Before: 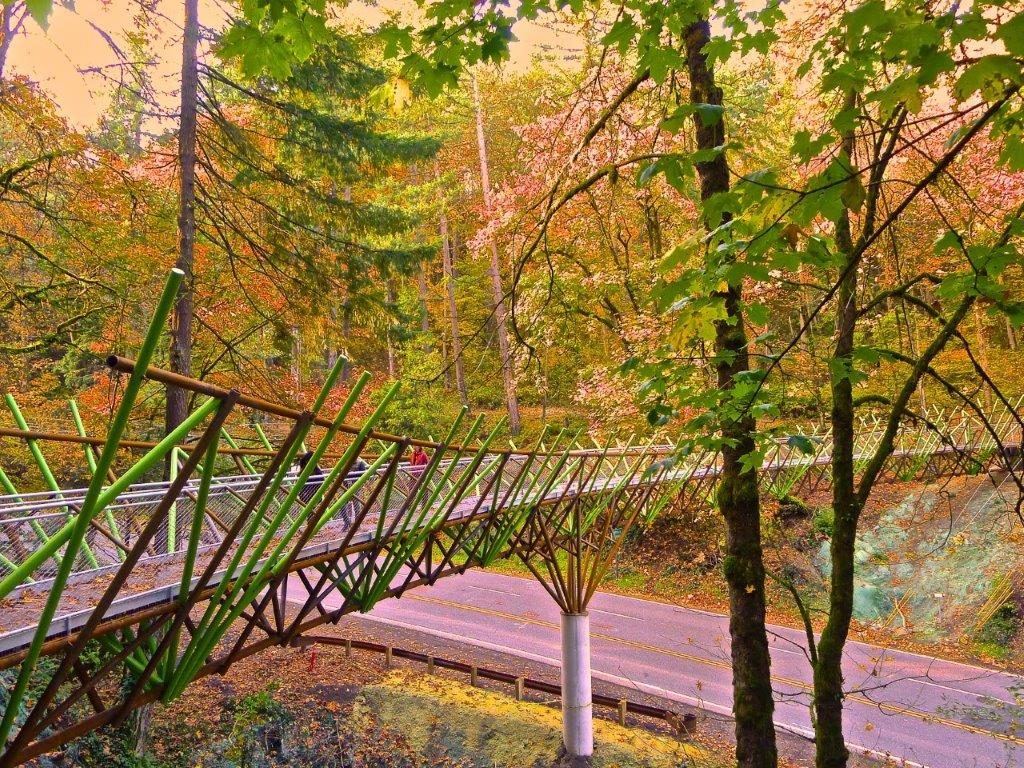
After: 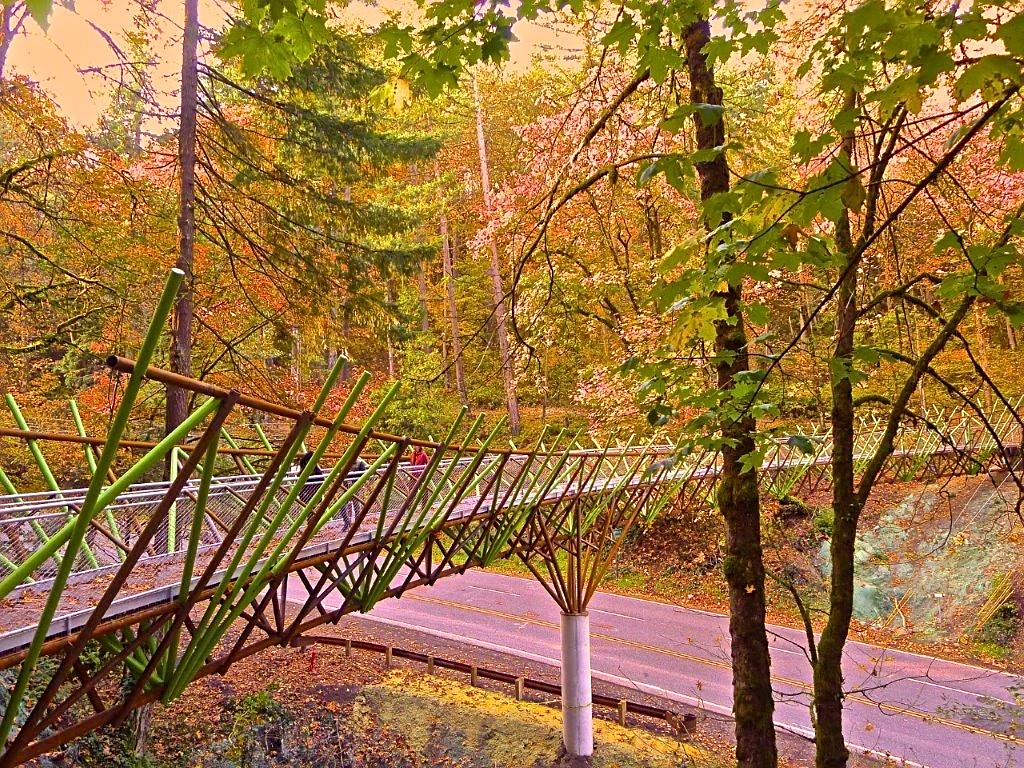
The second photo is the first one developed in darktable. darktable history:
sharpen: on, module defaults
rgb levels: mode RGB, independent channels, levels [[0, 0.474, 1], [0, 0.5, 1], [0, 0.5, 1]]
exposure: exposure -0.021 EV, compensate highlight preservation false
